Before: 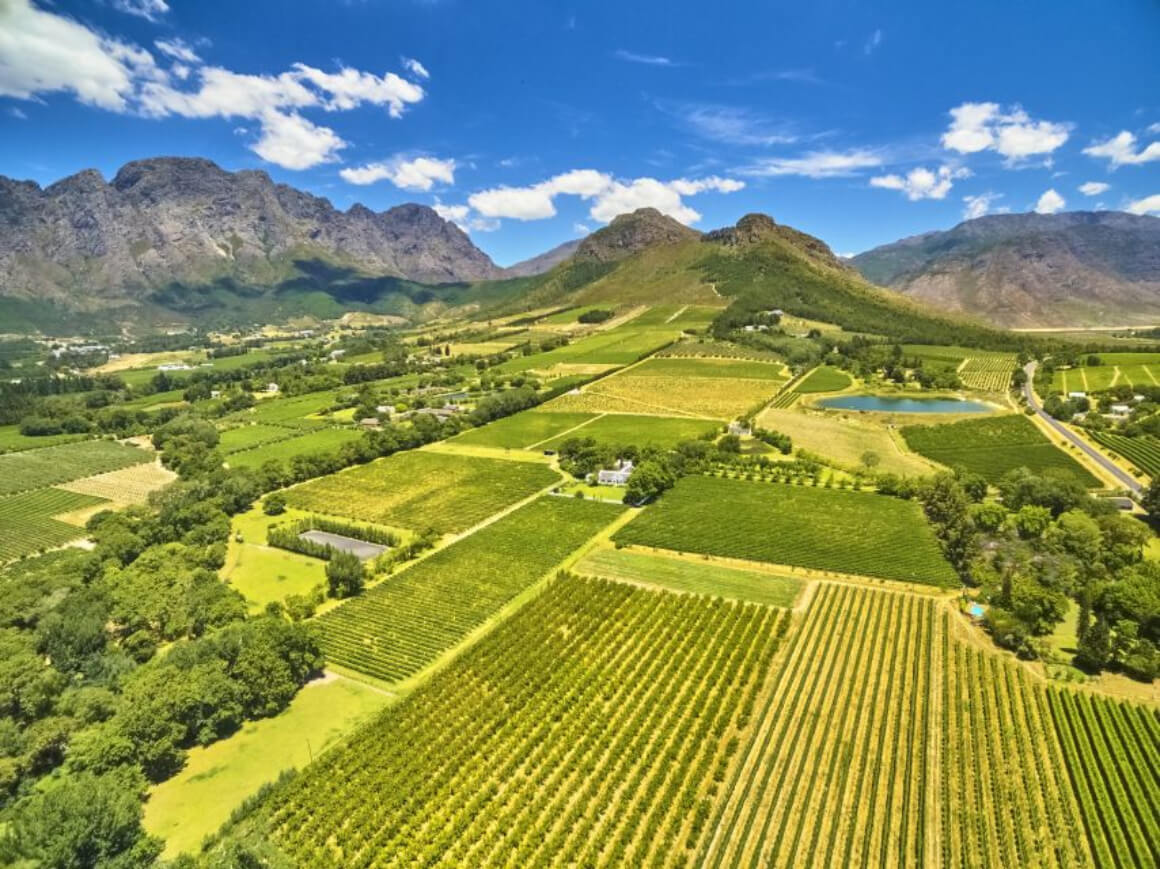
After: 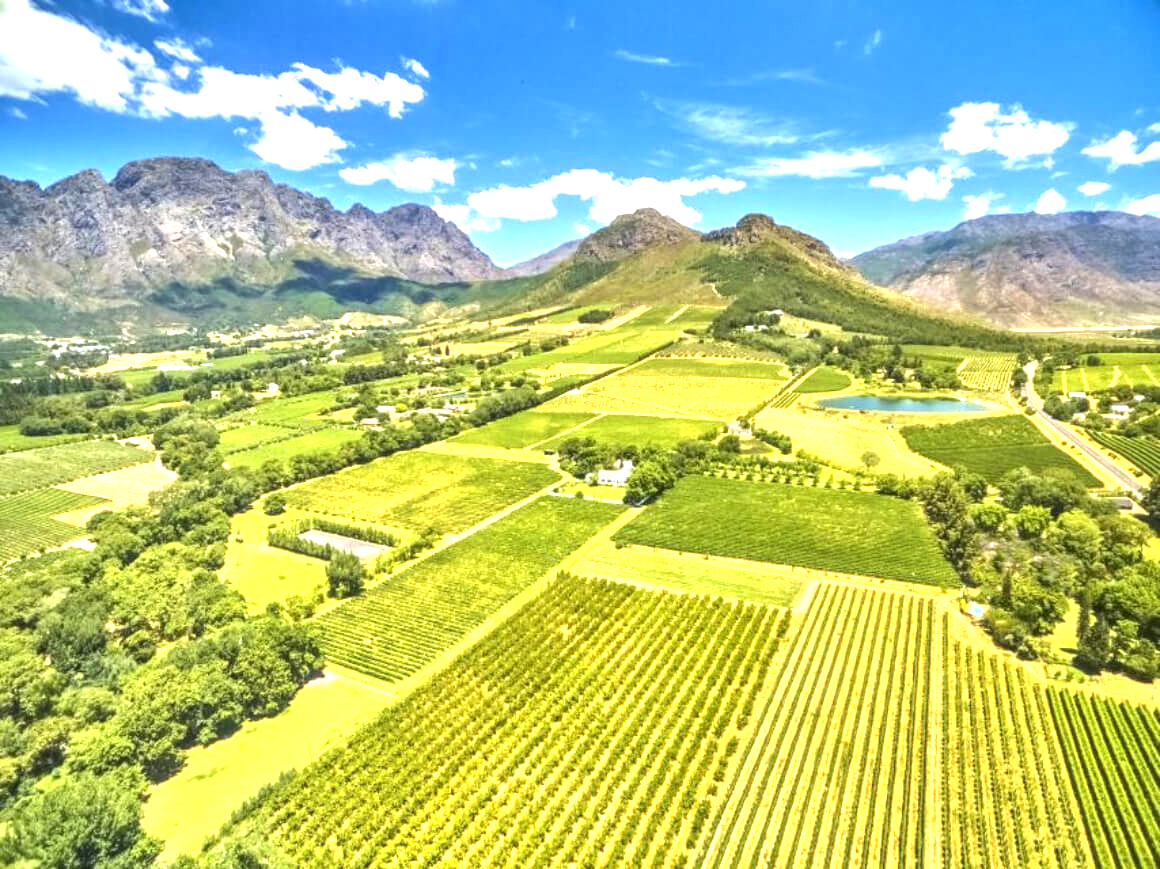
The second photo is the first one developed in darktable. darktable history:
exposure: black level correction 0, exposure 1.104 EV, compensate highlight preservation false
local contrast: on, module defaults
